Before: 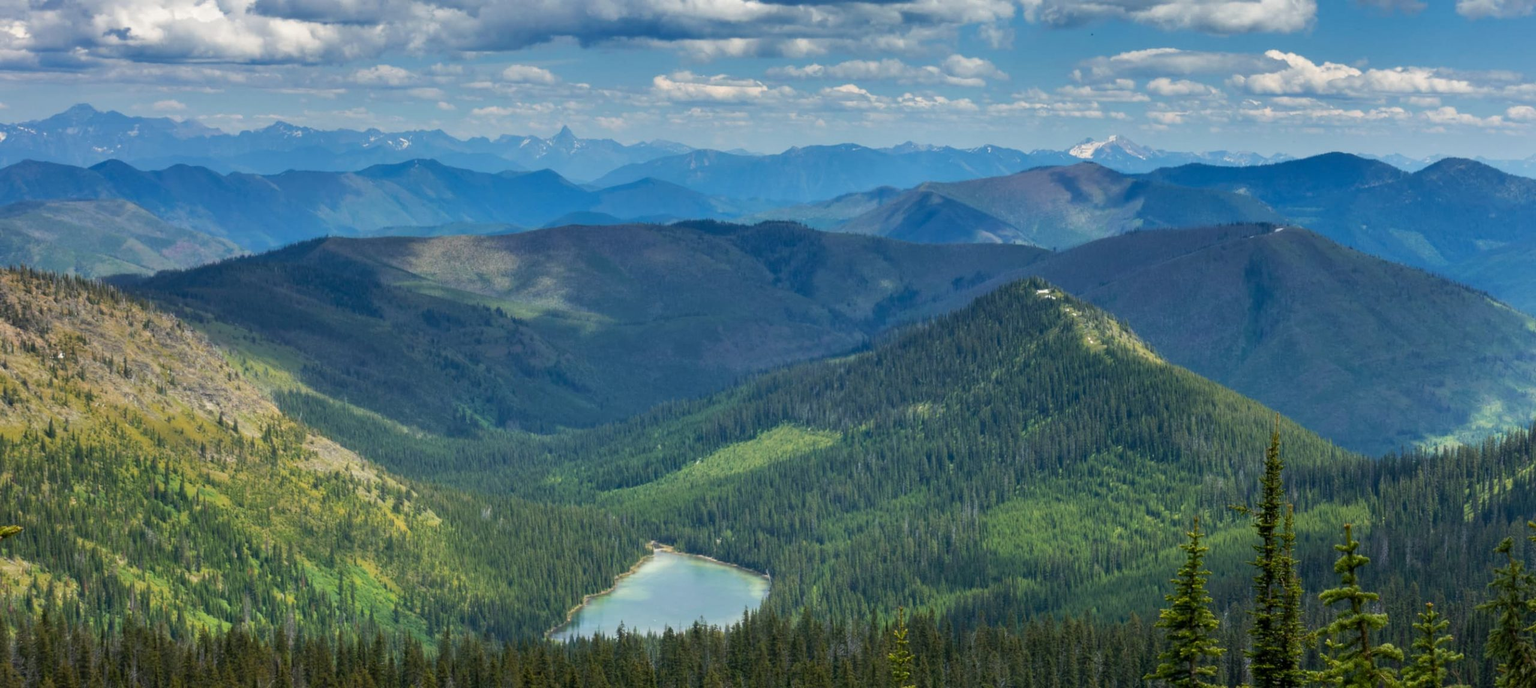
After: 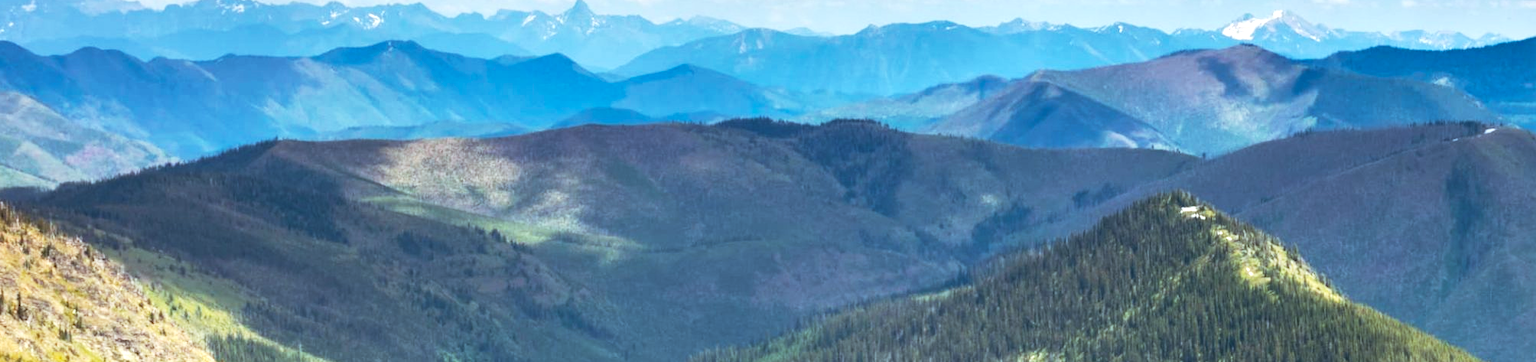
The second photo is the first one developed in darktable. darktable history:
crop: left 7.217%, top 18.525%, right 14.341%, bottom 40.051%
base curve: curves: ch0 [(0, 0) (0.688, 0.865) (1, 1)], fusion 1, preserve colors none
color balance rgb: shadows lift › chroma 9.82%, shadows lift › hue 45.86°, global offset › hue 168.71°, perceptual saturation grading › global saturation 0.011%, perceptual saturation grading › mid-tones 11.014%, perceptual brilliance grading › global brilliance 15.328%, perceptual brilliance grading › shadows -35.633%, global vibrance 24.714%
